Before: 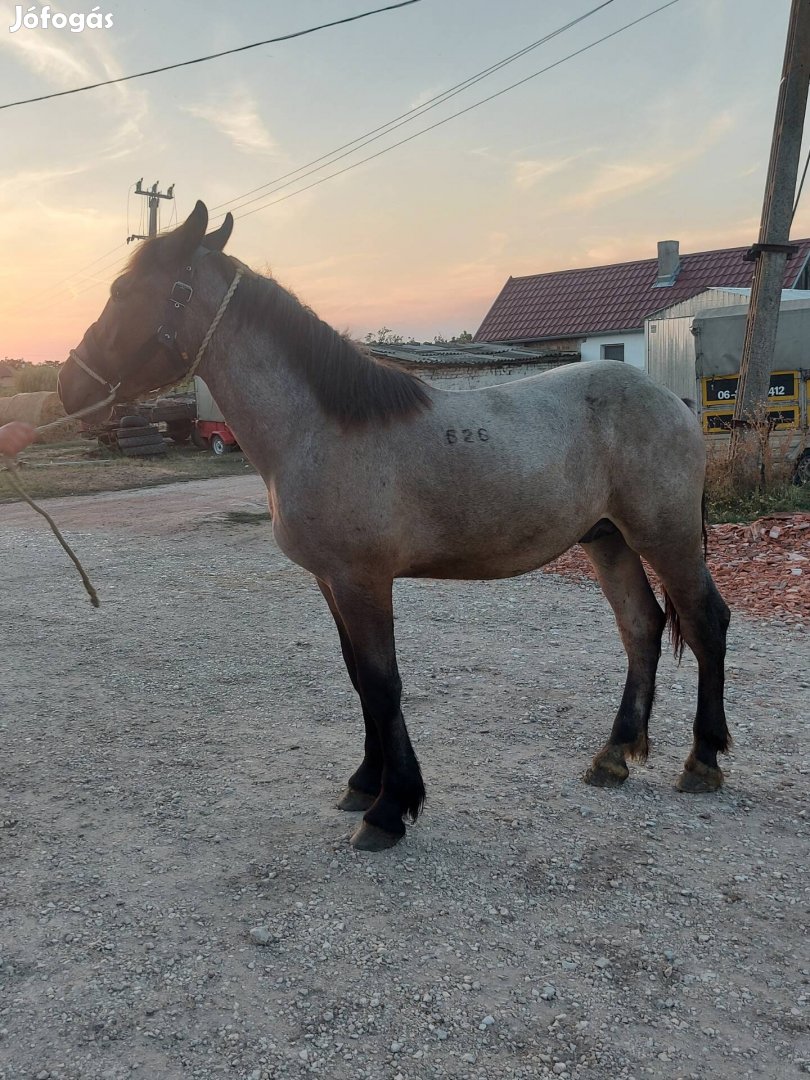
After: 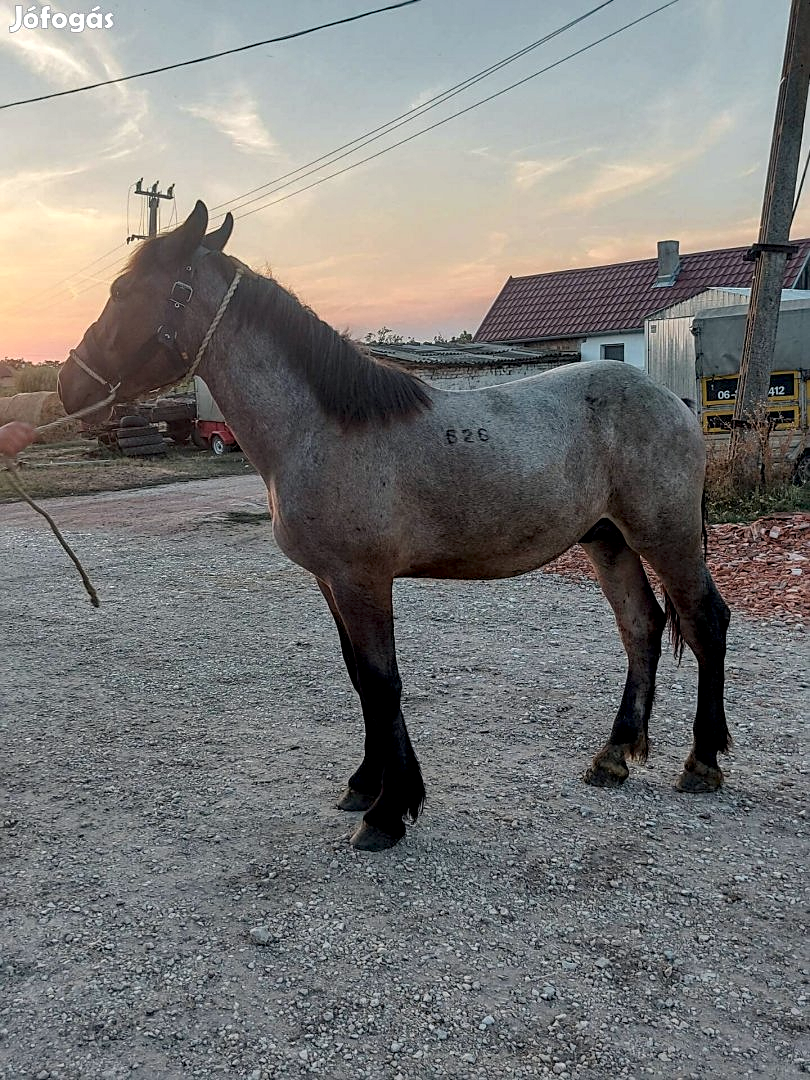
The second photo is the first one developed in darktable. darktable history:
sharpen: on, module defaults
local contrast: highlights 40%, shadows 60%, detail 136%, midtone range 0.514
haze removal: compatibility mode true, adaptive false
